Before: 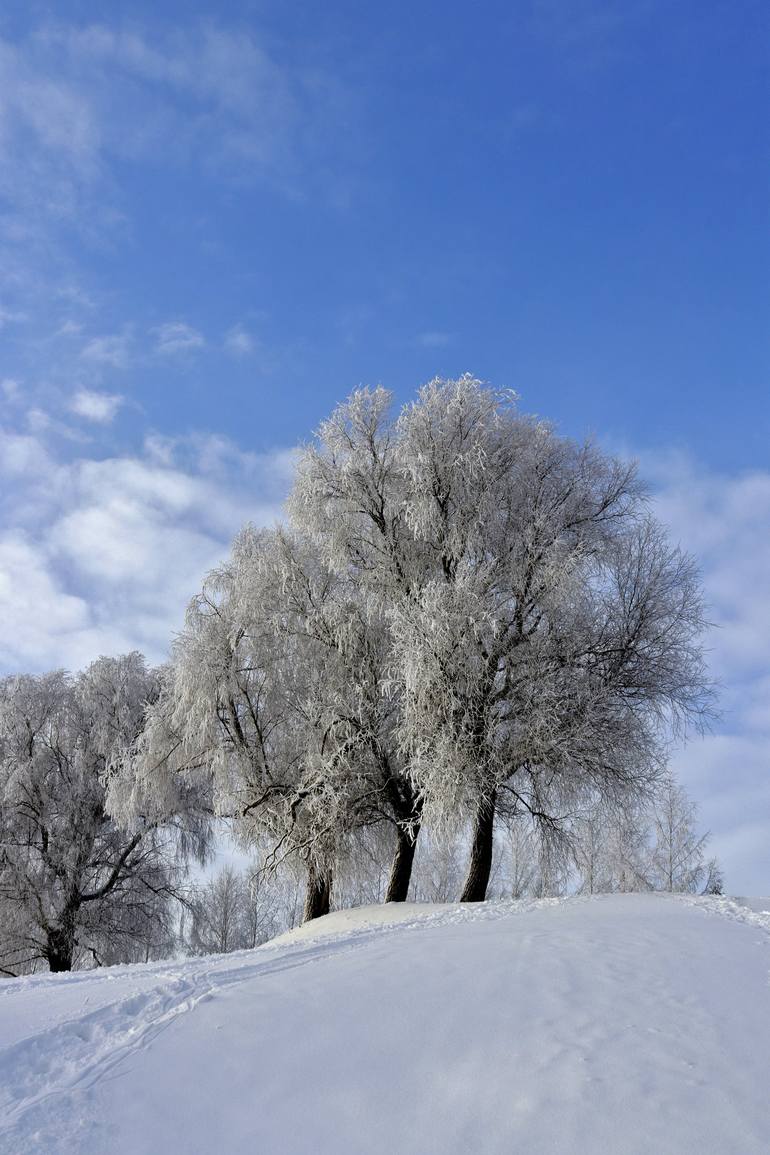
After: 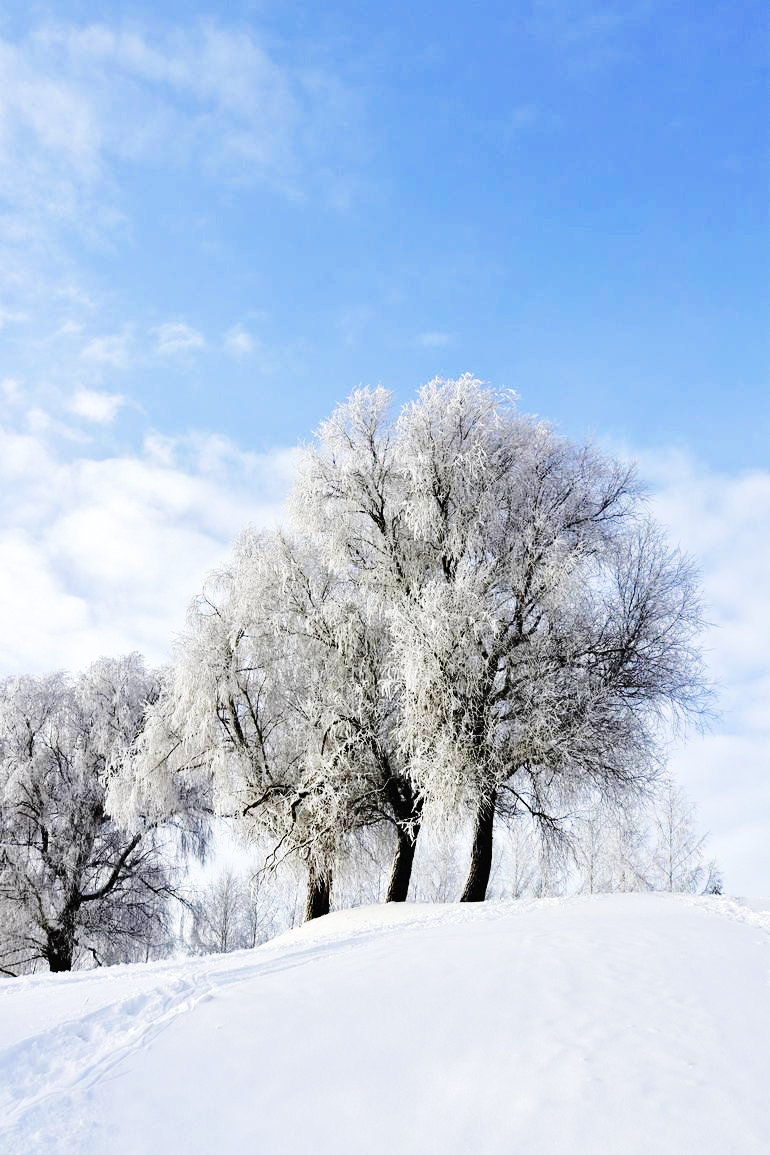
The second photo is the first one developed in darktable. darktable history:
base curve: curves: ch0 [(0, 0.003) (0.001, 0.002) (0.006, 0.004) (0.02, 0.022) (0.048, 0.086) (0.094, 0.234) (0.162, 0.431) (0.258, 0.629) (0.385, 0.8) (0.548, 0.918) (0.751, 0.988) (1, 1)], preserve colors none
levels: mode automatic, gray 50.8%
